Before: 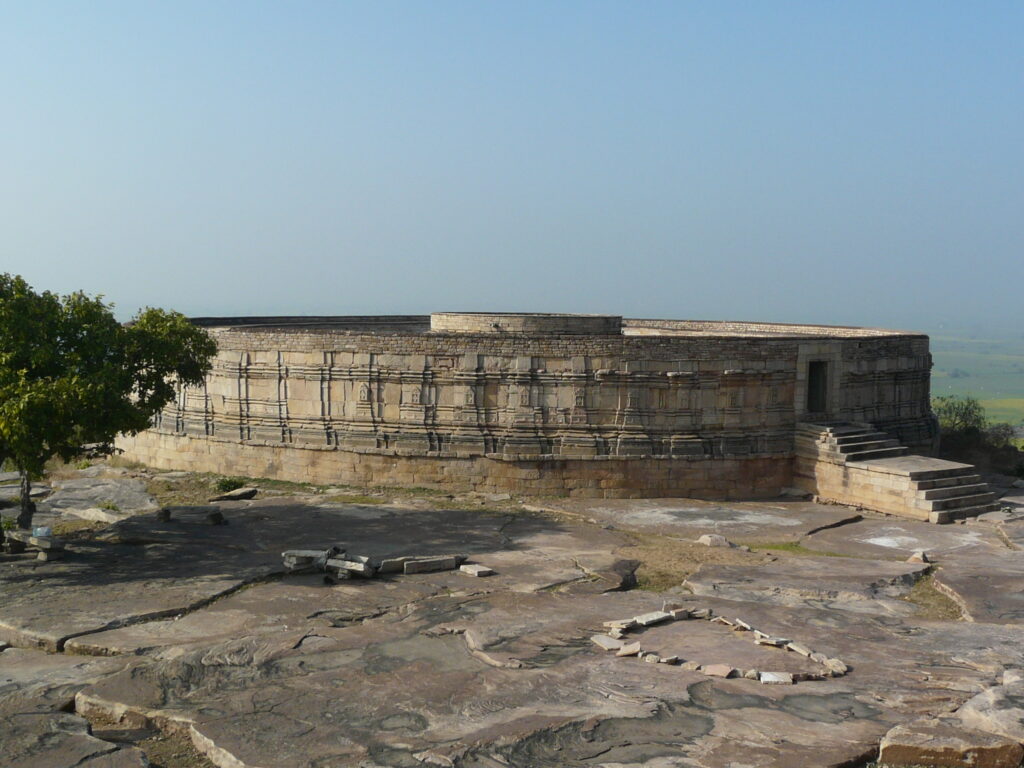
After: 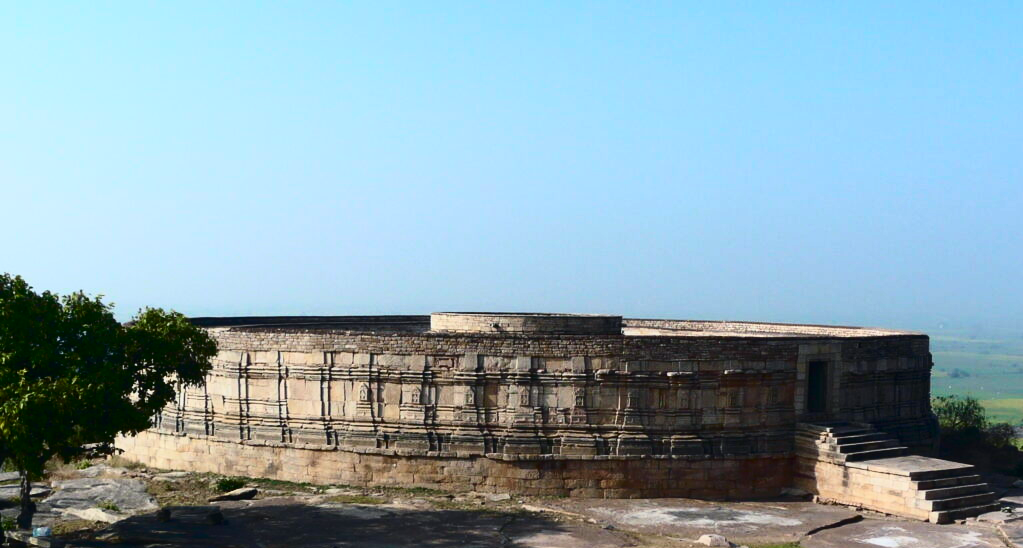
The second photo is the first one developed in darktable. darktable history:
tone curve: curves: ch0 [(0, 0) (0.236, 0.124) (0.373, 0.304) (0.542, 0.593) (0.737, 0.873) (1, 1)]; ch1 [(0, 0) (0.399, 0.328) (0.488, 0.484) (0.598, 0.624) (1, 1)]; ch2 [(0, 0) (0.448, 0.405) (0.523, 0.511) (0.592, 0.59) (1, 1)], color space Lab, independent channels, preserve colors none
crop: bottom 28.576%
